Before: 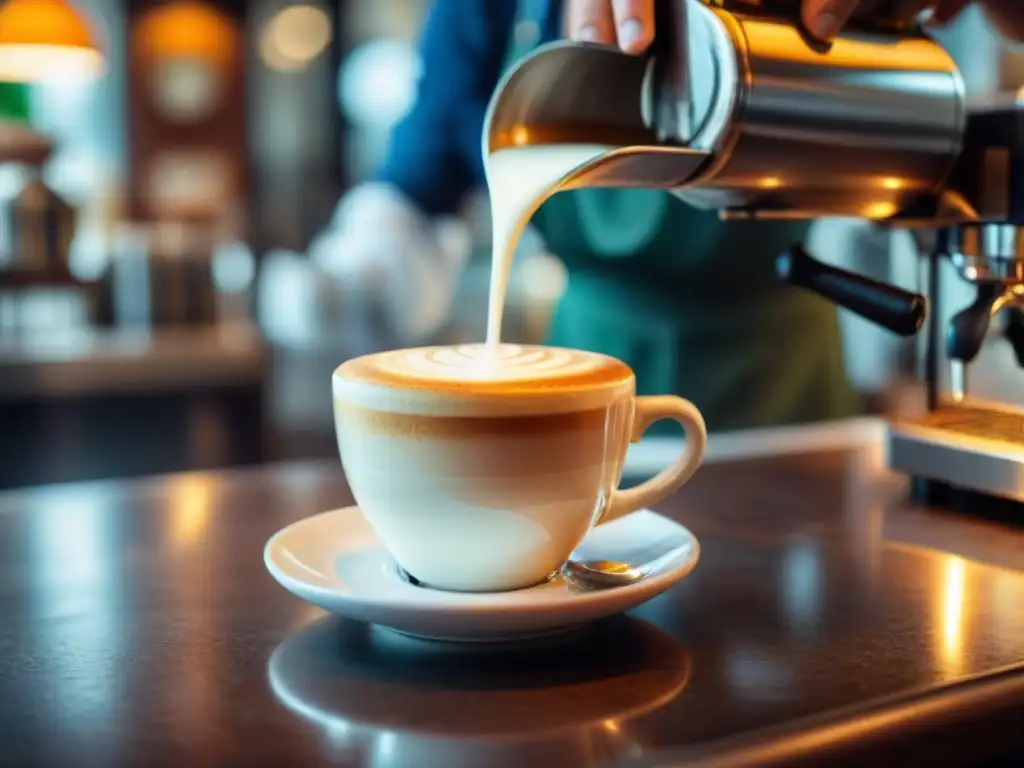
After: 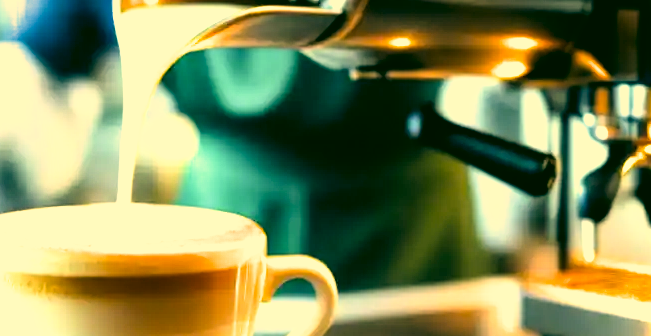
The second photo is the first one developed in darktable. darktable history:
exposure: black level correction 0, exposure 1.107 EV, compensate highlight preservation false
shadows and highlights: shadows 25.12, highlights -48.22, soften with gaussian
crop: left 36.036%, top 18.27%, right 0.389%, bottom 37.917%
color correction: highlights a* 5.61, highlights b* 33.66, shadows a* -25.53, shadows b* 3.81
contrast brightness saturation: contrast 0.096, brightness 0.024, saturation 0.022
filmic rgb: black relative exposure -8.67 EV, white relative exposure 2.72 EV, threshold 5.99 EV, target black luminance 0%, hardness 6.27, latitude 77.51%, contrast 1.327, shadows ↔ highlights balance -0.289%, color science v4 (2020), iterations of high-quality reconstruction 0, enable highlight reconstruction true
